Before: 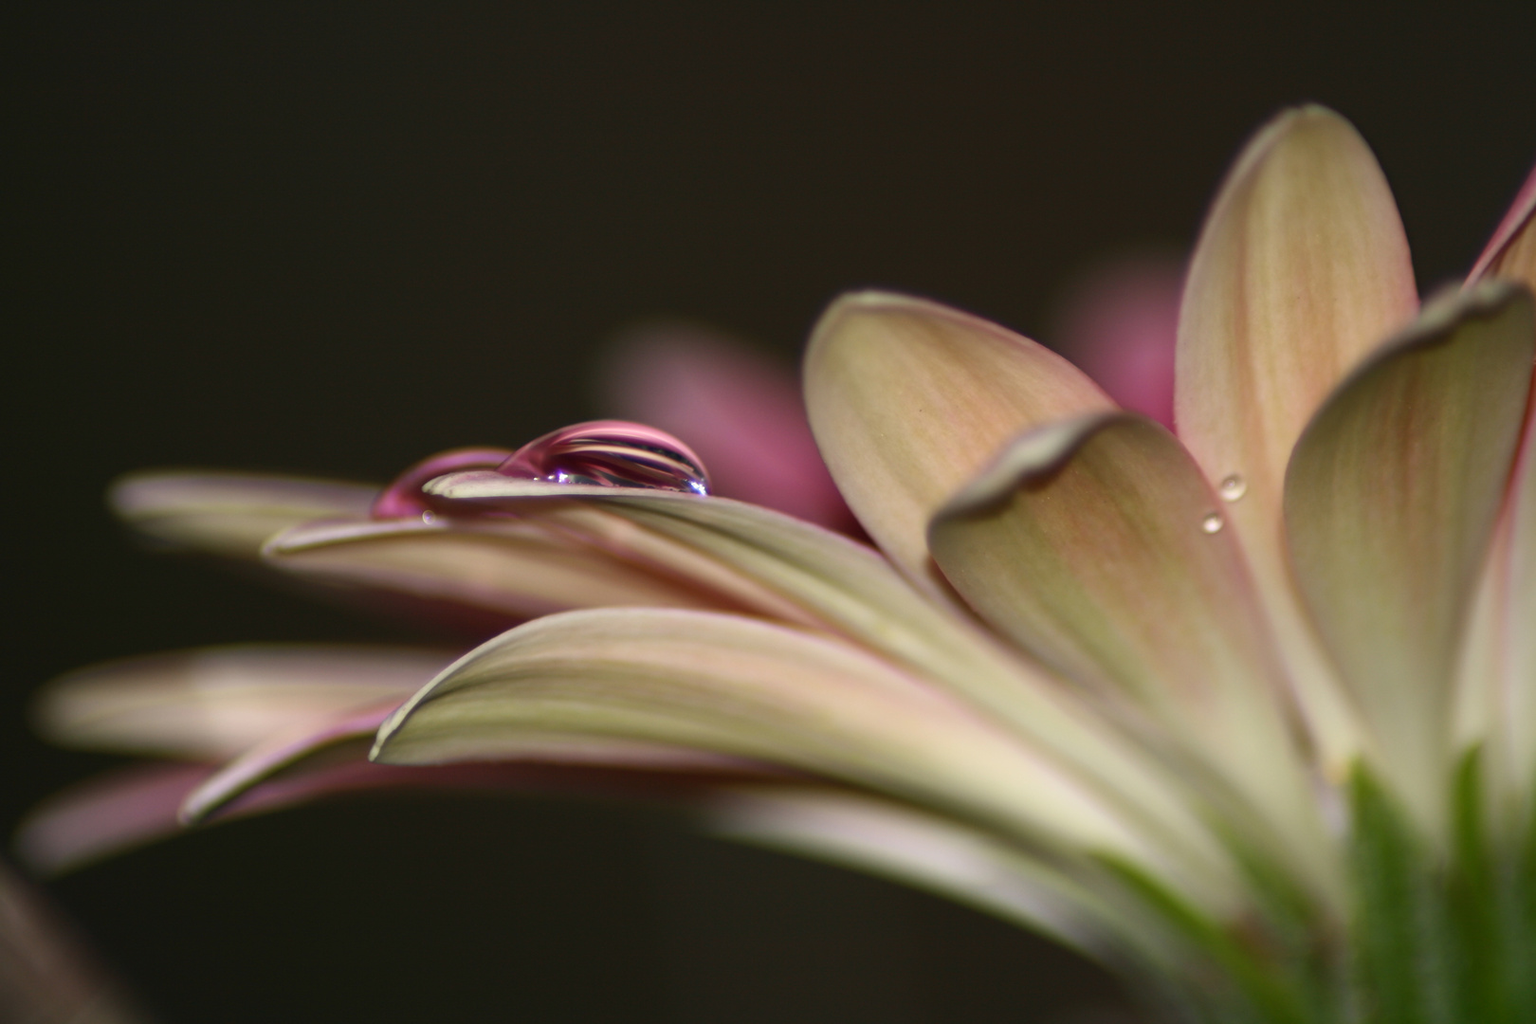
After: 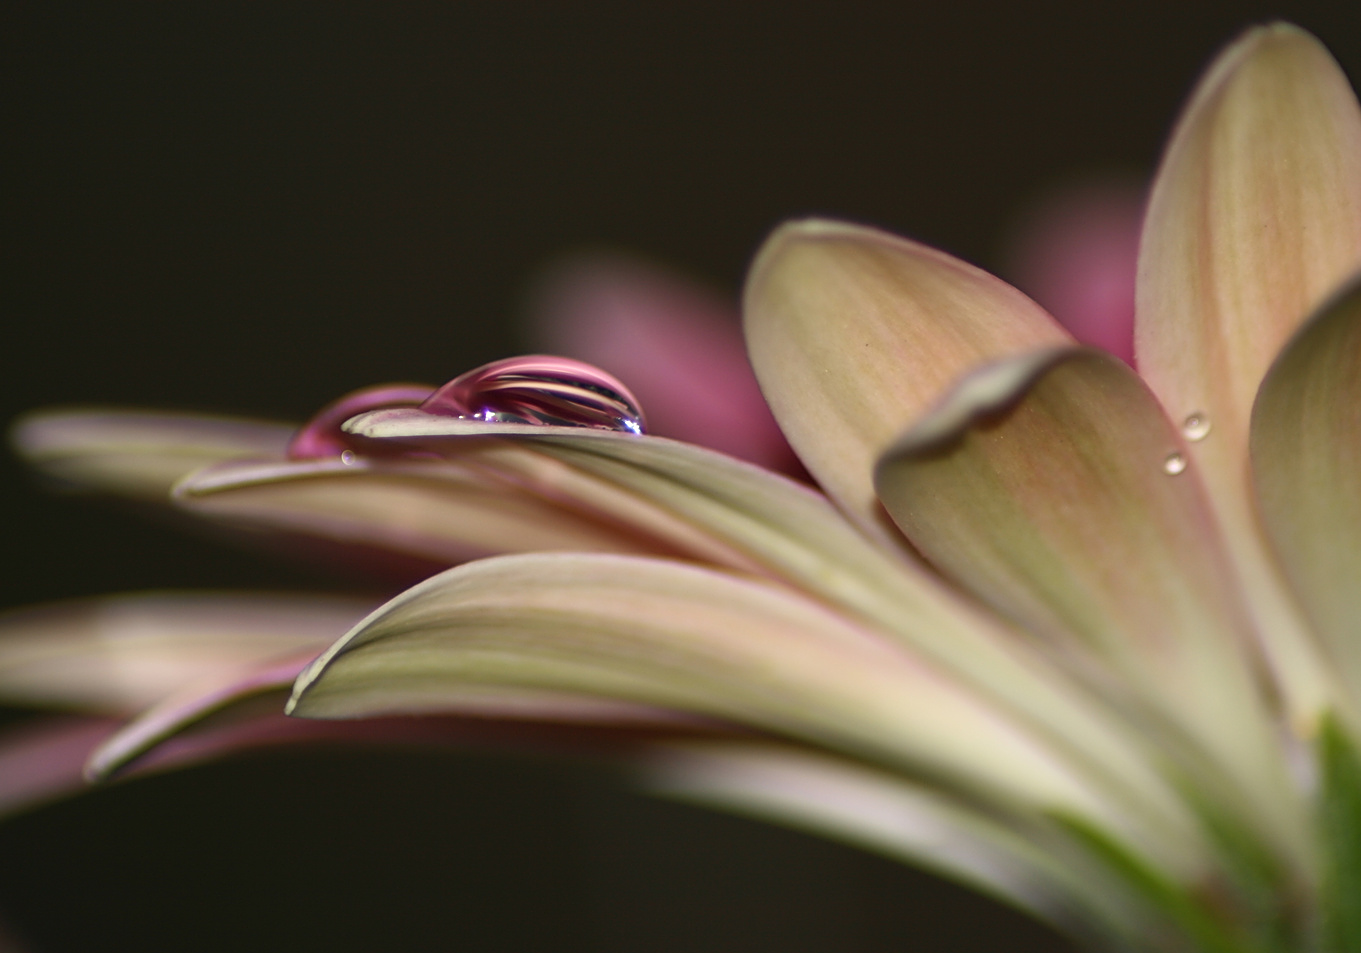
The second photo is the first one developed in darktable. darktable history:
sharpen: on, module defaults
crop: left 6.446%, top 8.188%, right 9.538%, bottom 3.548%
